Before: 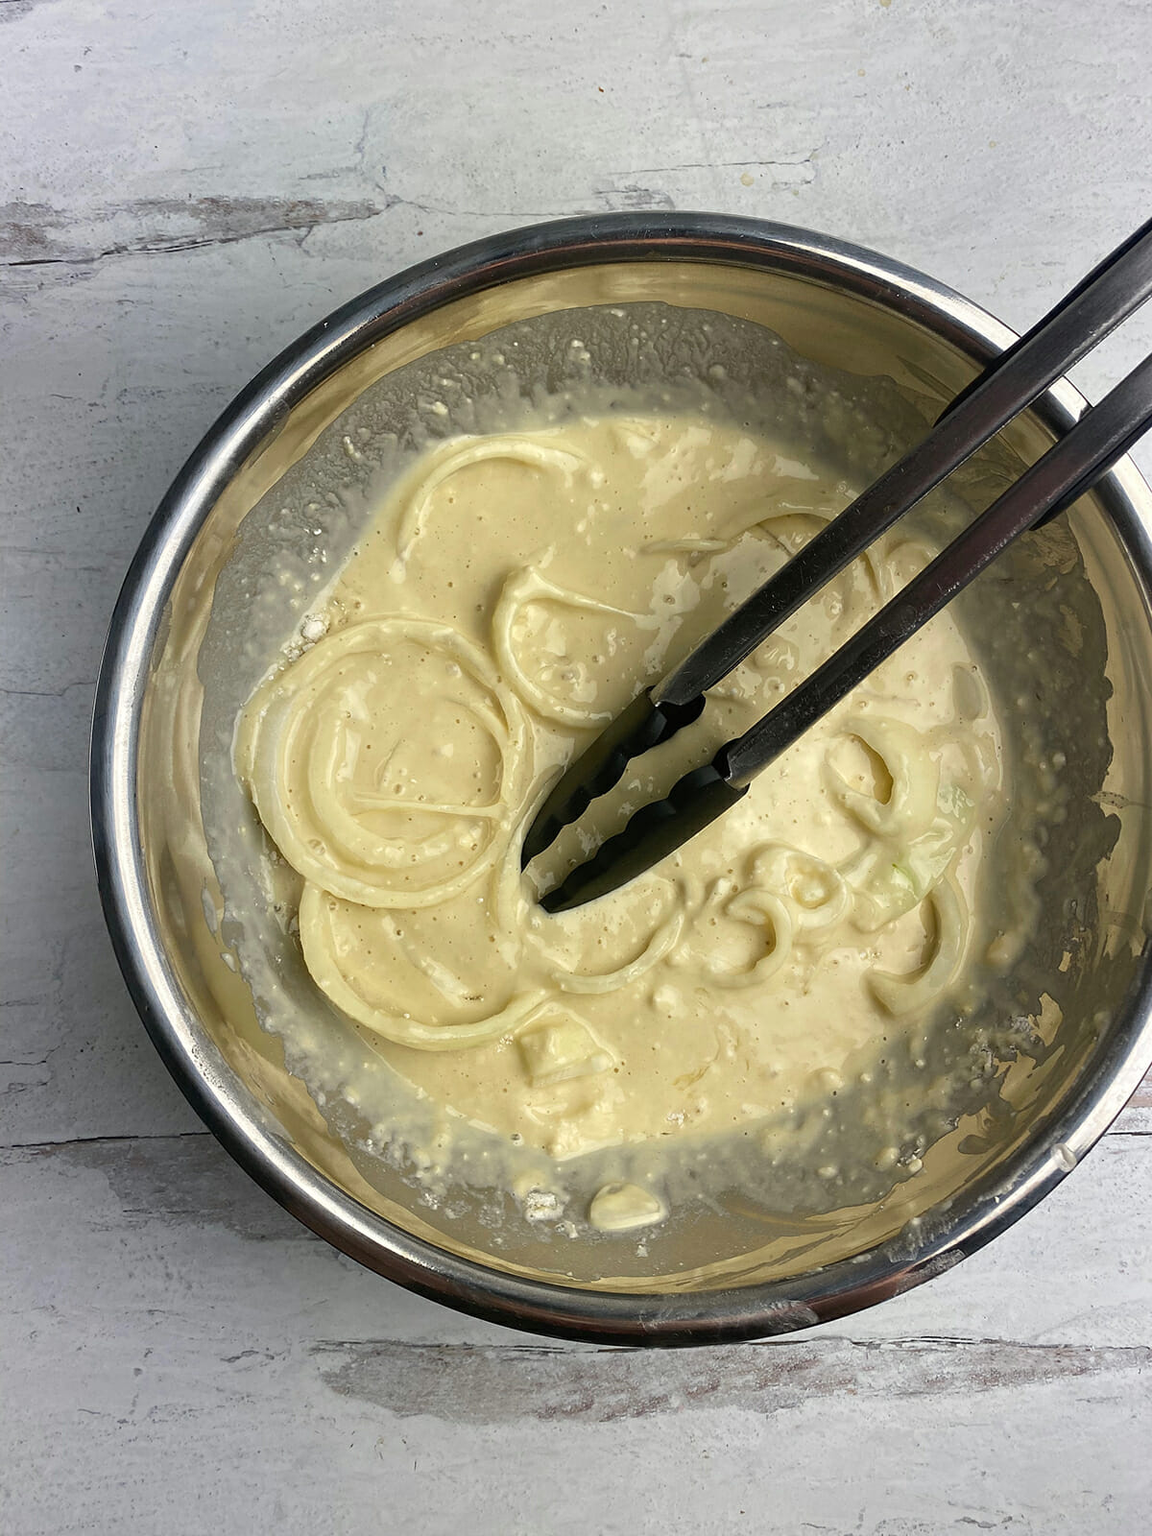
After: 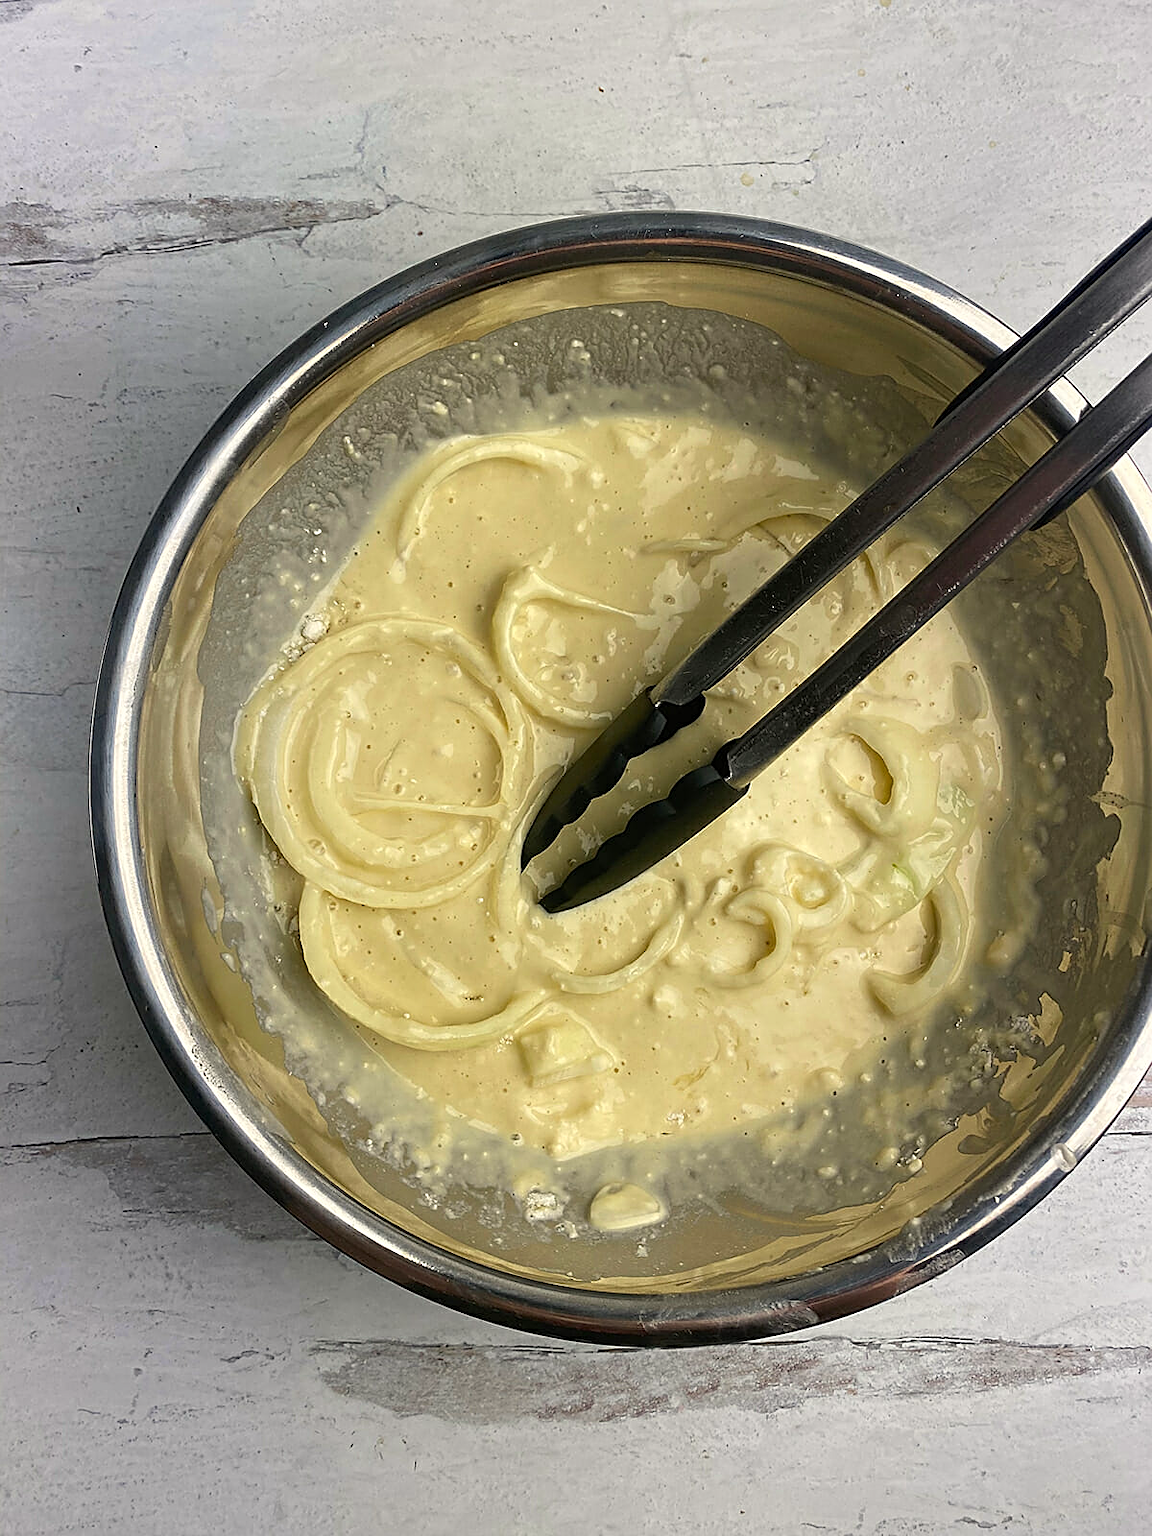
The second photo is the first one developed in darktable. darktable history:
color correction: highlights a* 0.816, highlights b* 2.78, saturation 1.1
sharpen: on, module defaults
